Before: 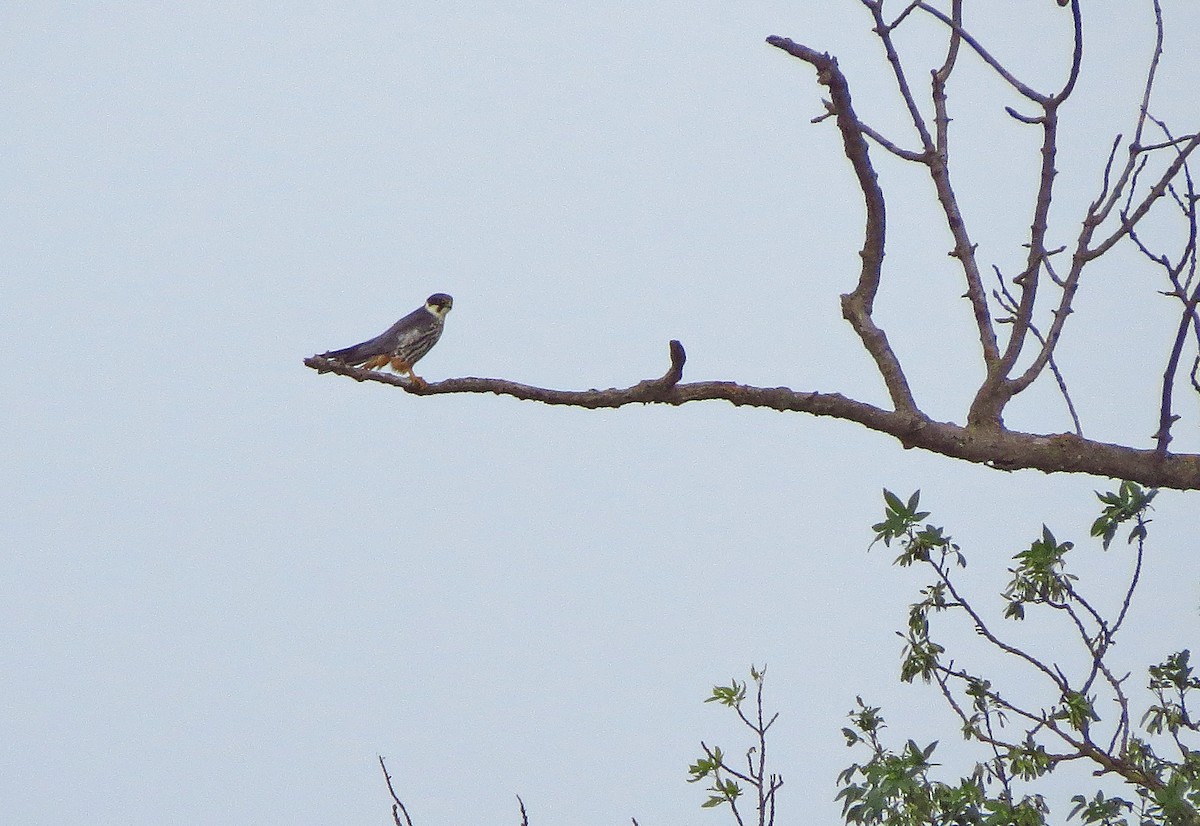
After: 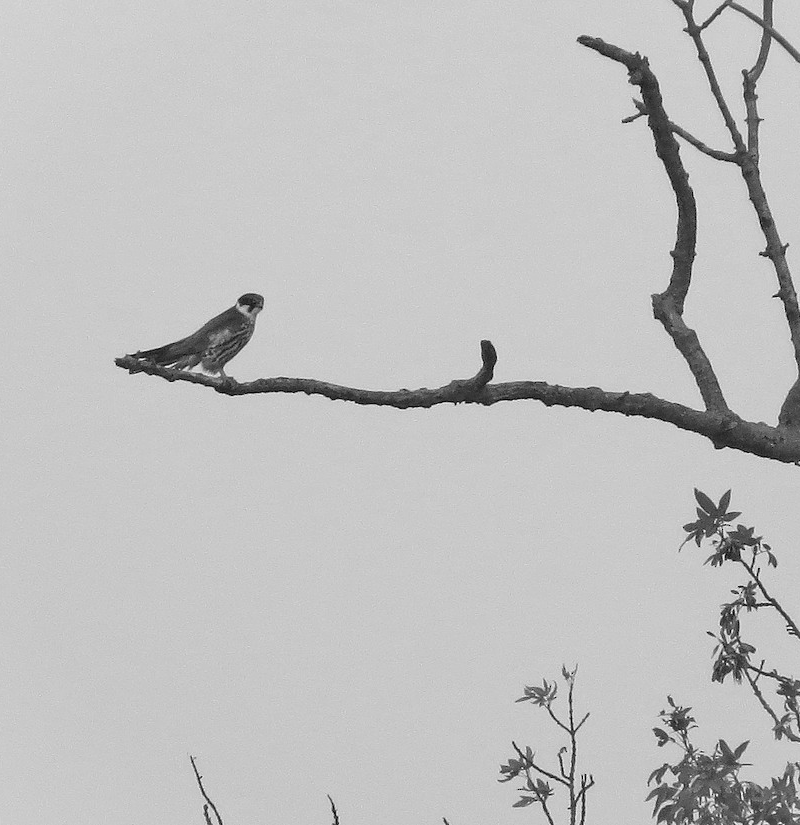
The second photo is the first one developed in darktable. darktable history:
vignetting: fall-off start 100%, brightness 0.05, saturation 0
crop and rotate: left 15.754%, right 17.579%
monochrome: a 14.95, b -89.96
